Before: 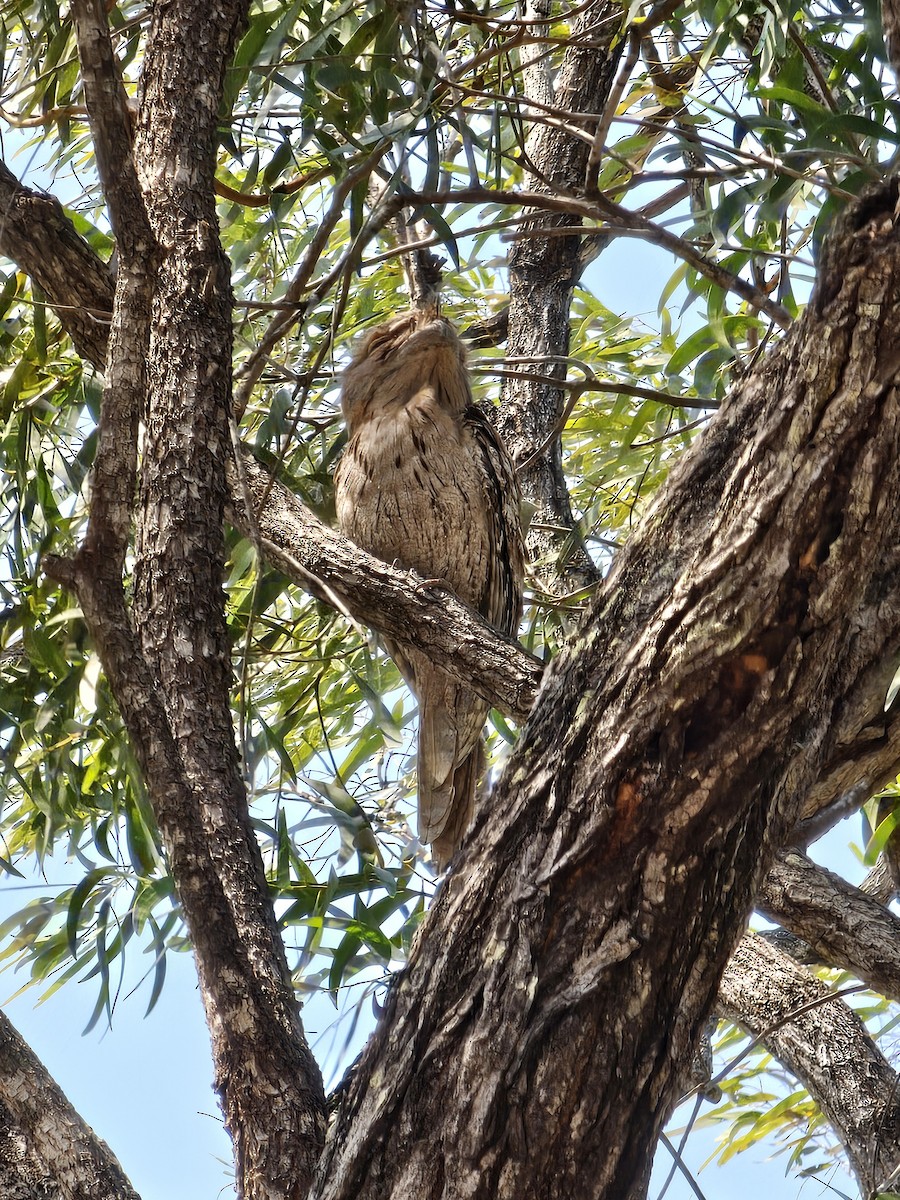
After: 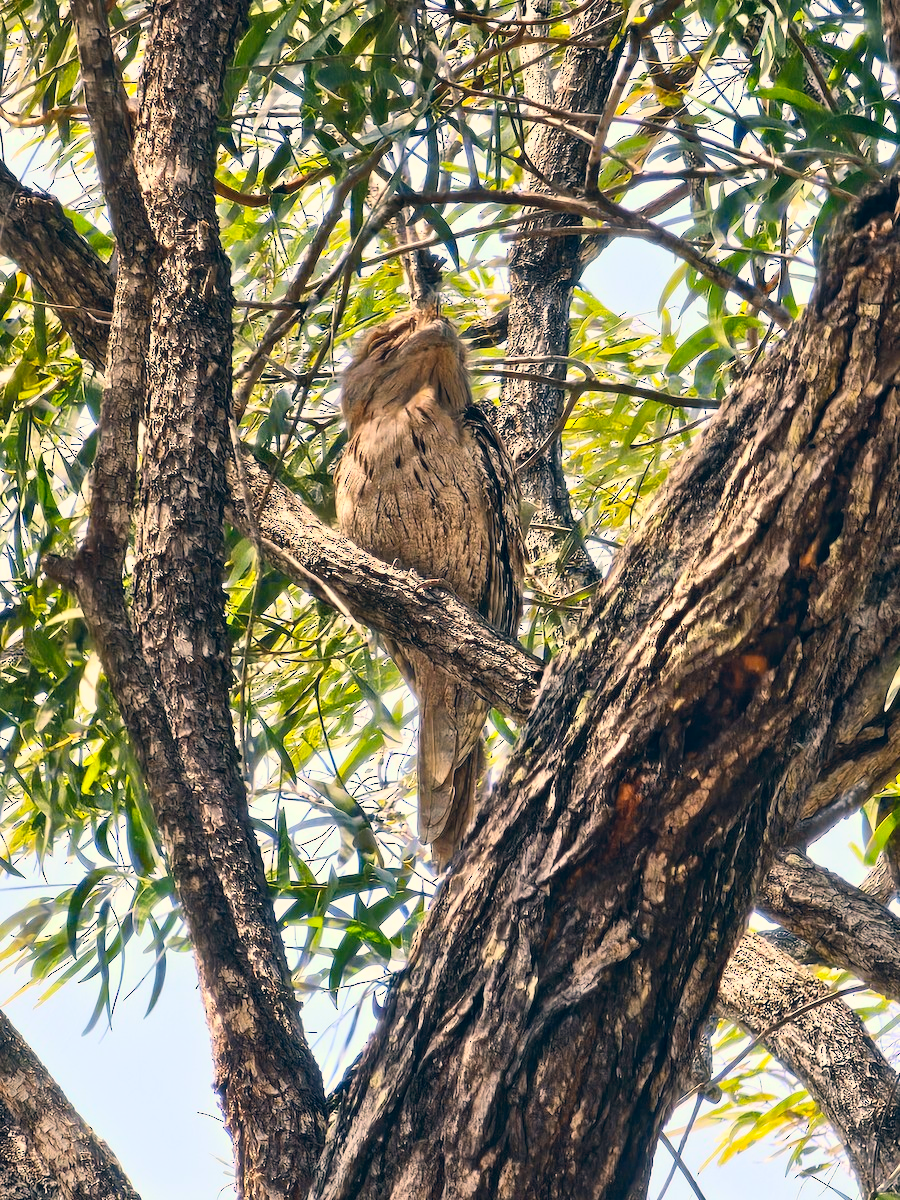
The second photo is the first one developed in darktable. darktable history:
contrast brightness saturation: contrast 0.197, brightness 0.17, saturation 0.215
color correction: highlights a* 10.34, highlights b* 14.56, shadows a* -10.37, shadows b* -14.97
